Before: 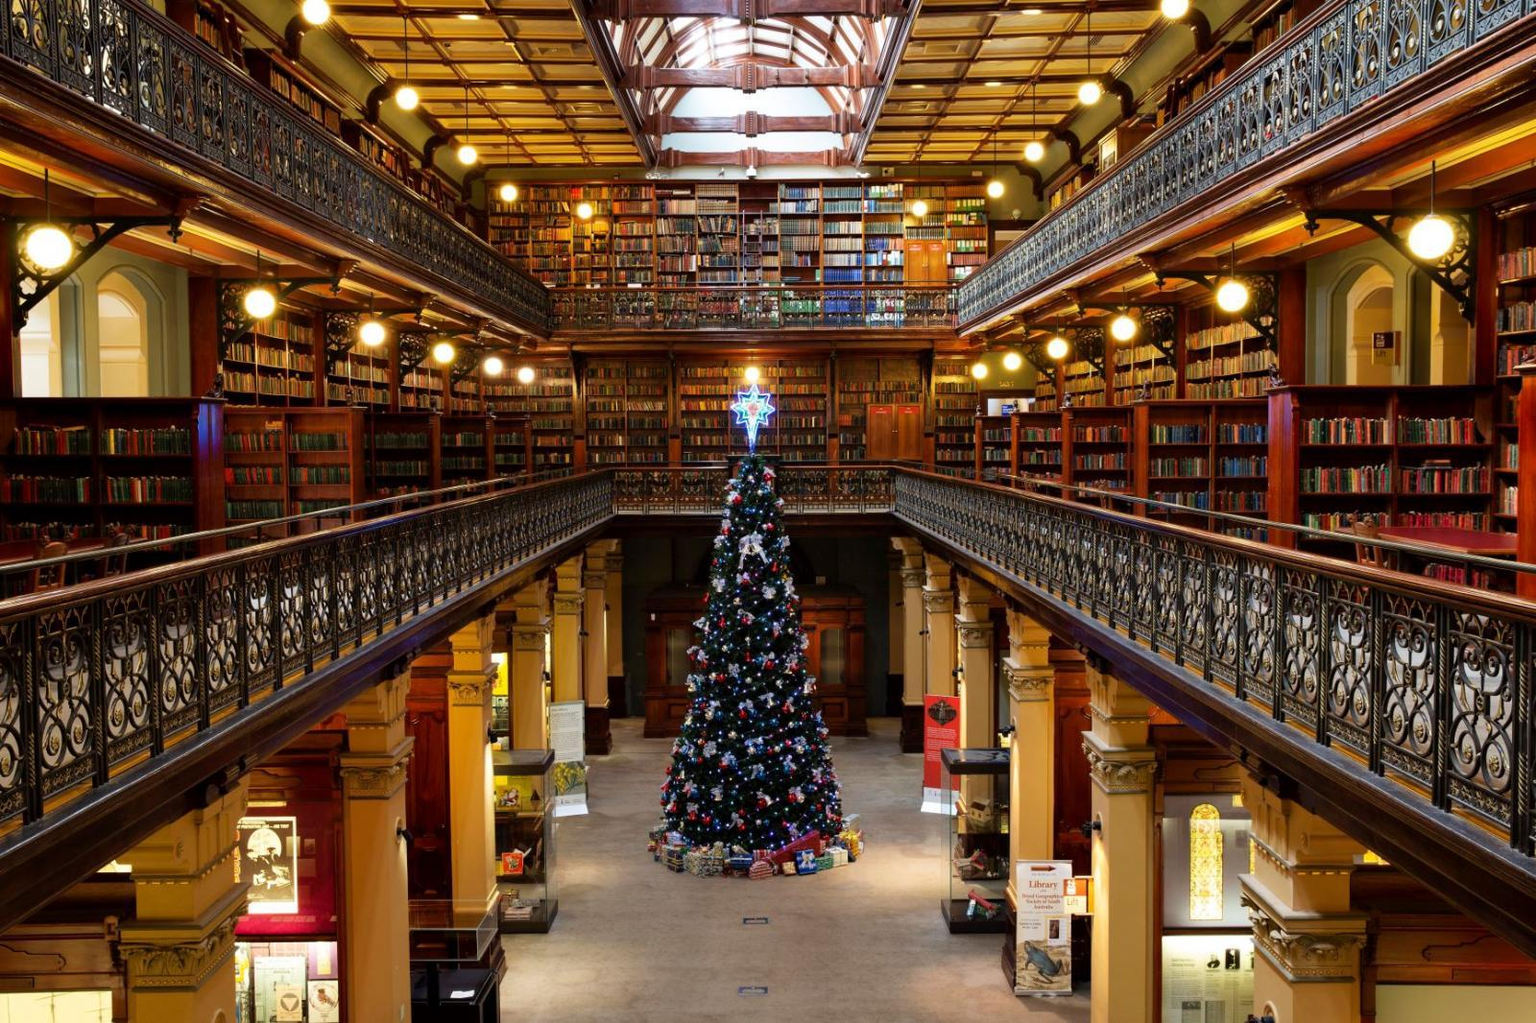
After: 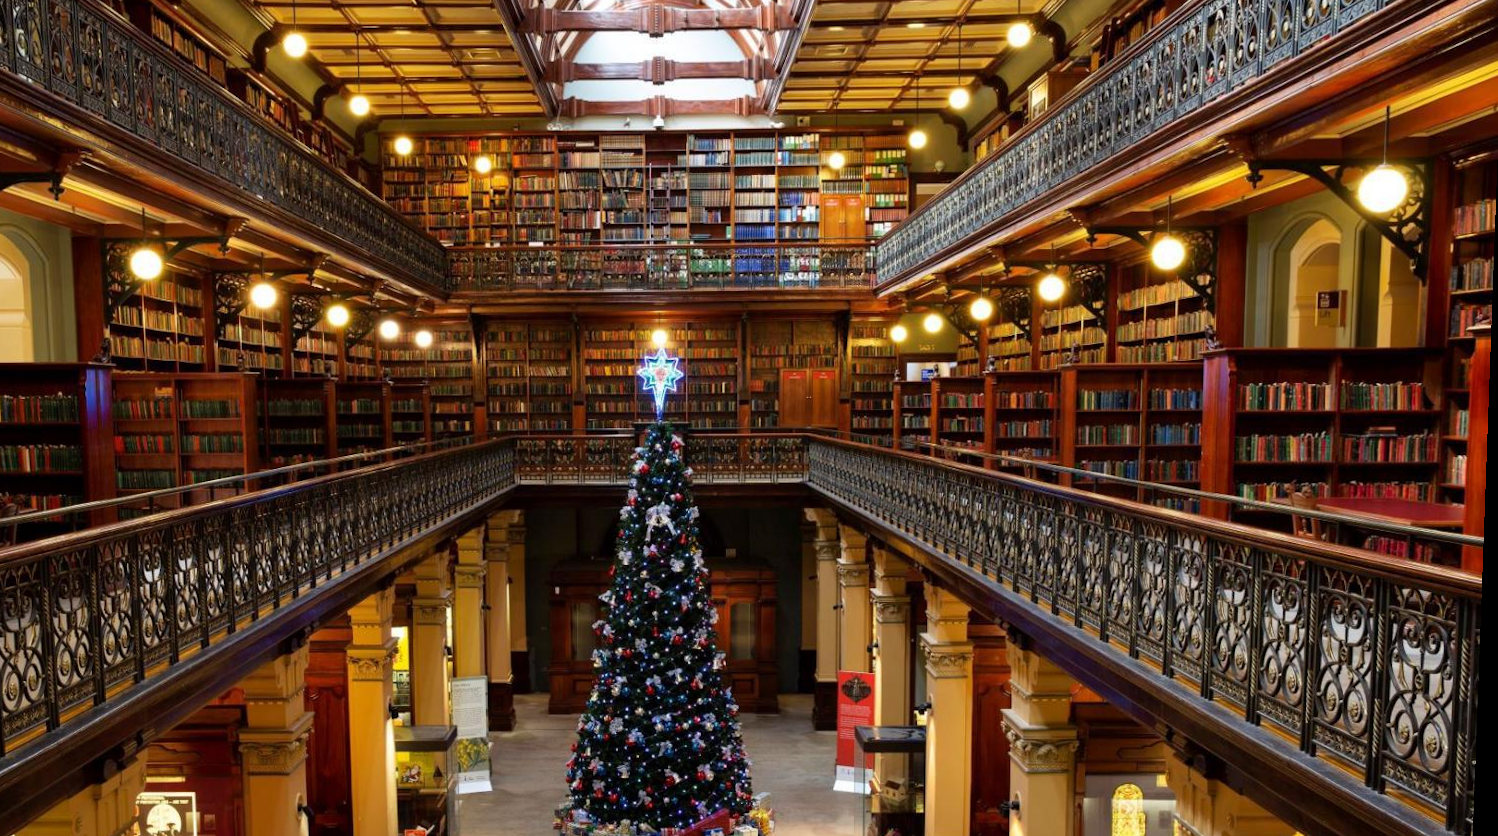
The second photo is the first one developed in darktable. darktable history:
rotate and perspective: lens shift (vertical) 0.048, lens shift (horizontal) -0.024, automatic cropping off
crop: left 8.155%, top 6.611%, bottom 15.385%
